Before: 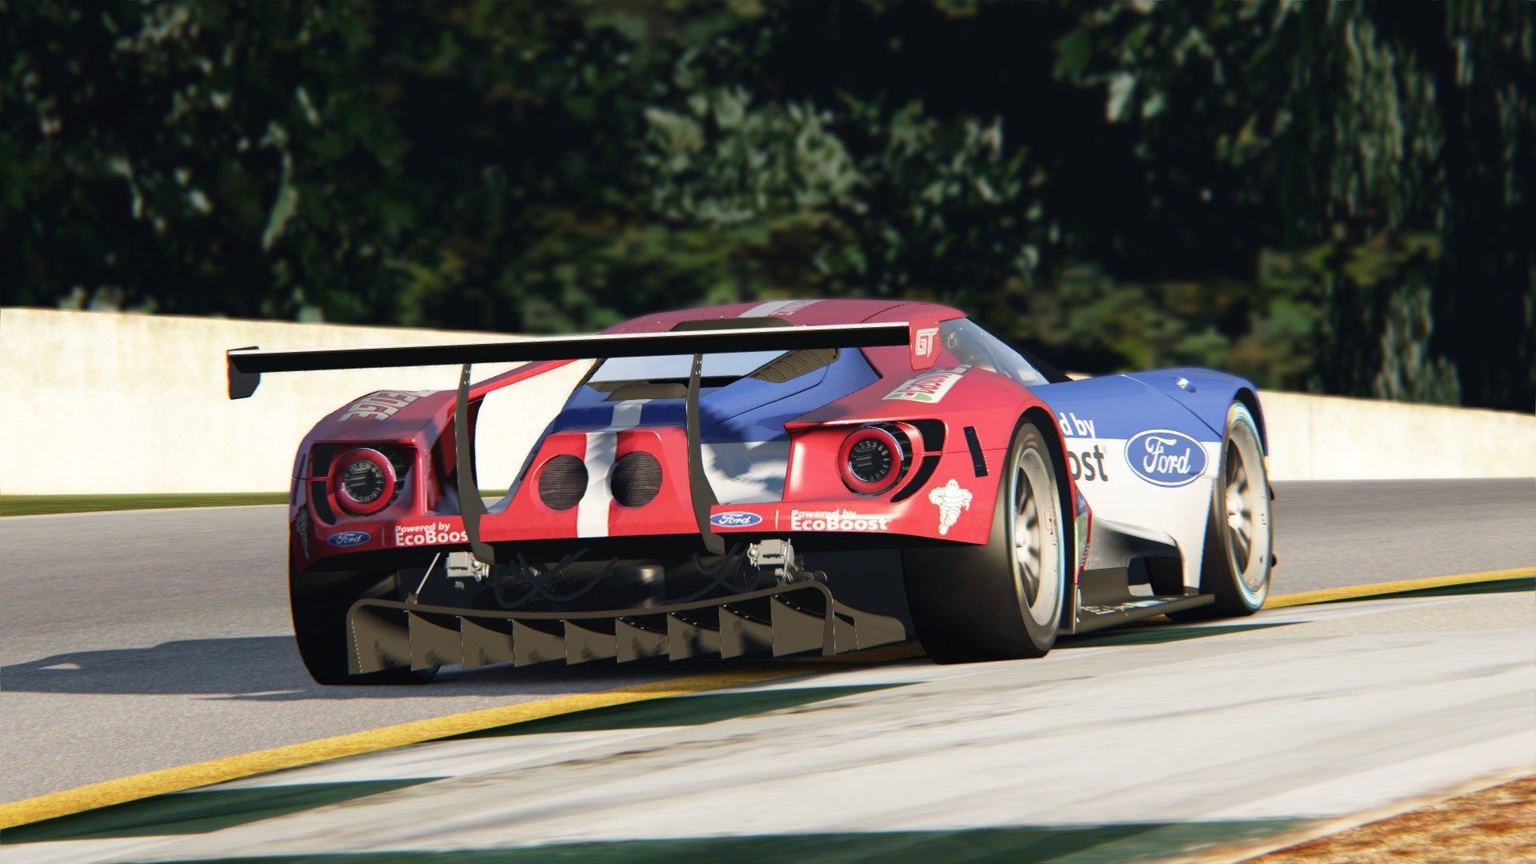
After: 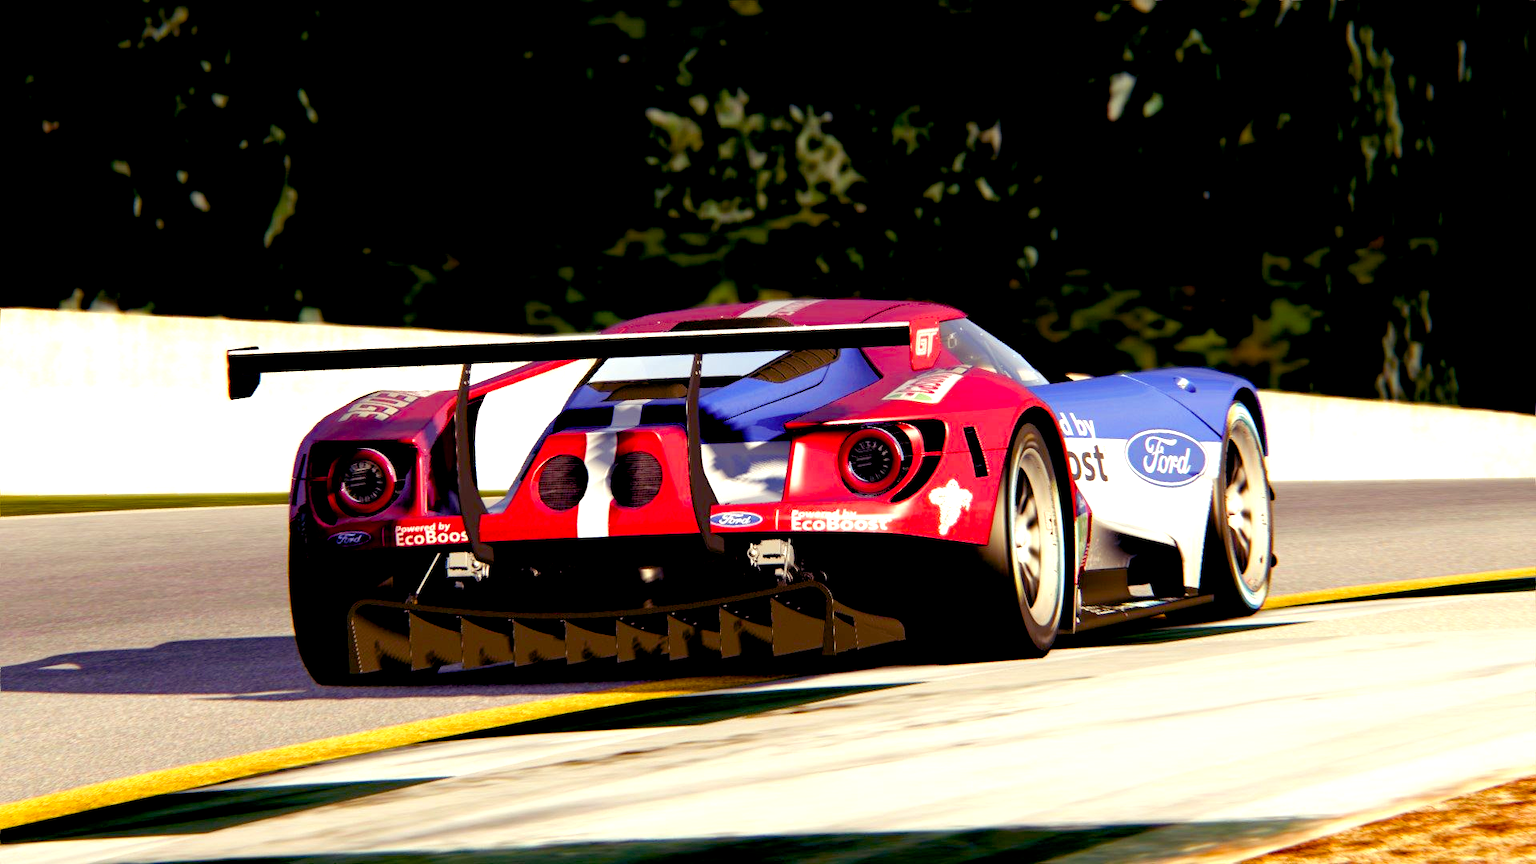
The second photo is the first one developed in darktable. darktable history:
exposure: black level correction 0.025, exposure 0.182 EV, compensate highlight preservation false
color balance rgb: shadows lift › luminance -21.66%, shadows lift › chroma 8.98%, shadows lift › hue 283.37°, power › chroma 1.55%, power › hue 25.59°, highlights gain › luminance 6.08%, highlights gain › chroma 2.55%, highlights gain › hue 90°, global offset › luminance -0.87%, perceptual saturation grading › global saturation 27.49%, perceptual saturation grading › highlights -28.39%, perceptual saturation grading › mid-tones 15.22%, perceptual saturation grading › shadows 33.98%, perceptual brilliance grading › highlights 10%, perceptual brilliance grading › mid-tones 5%
